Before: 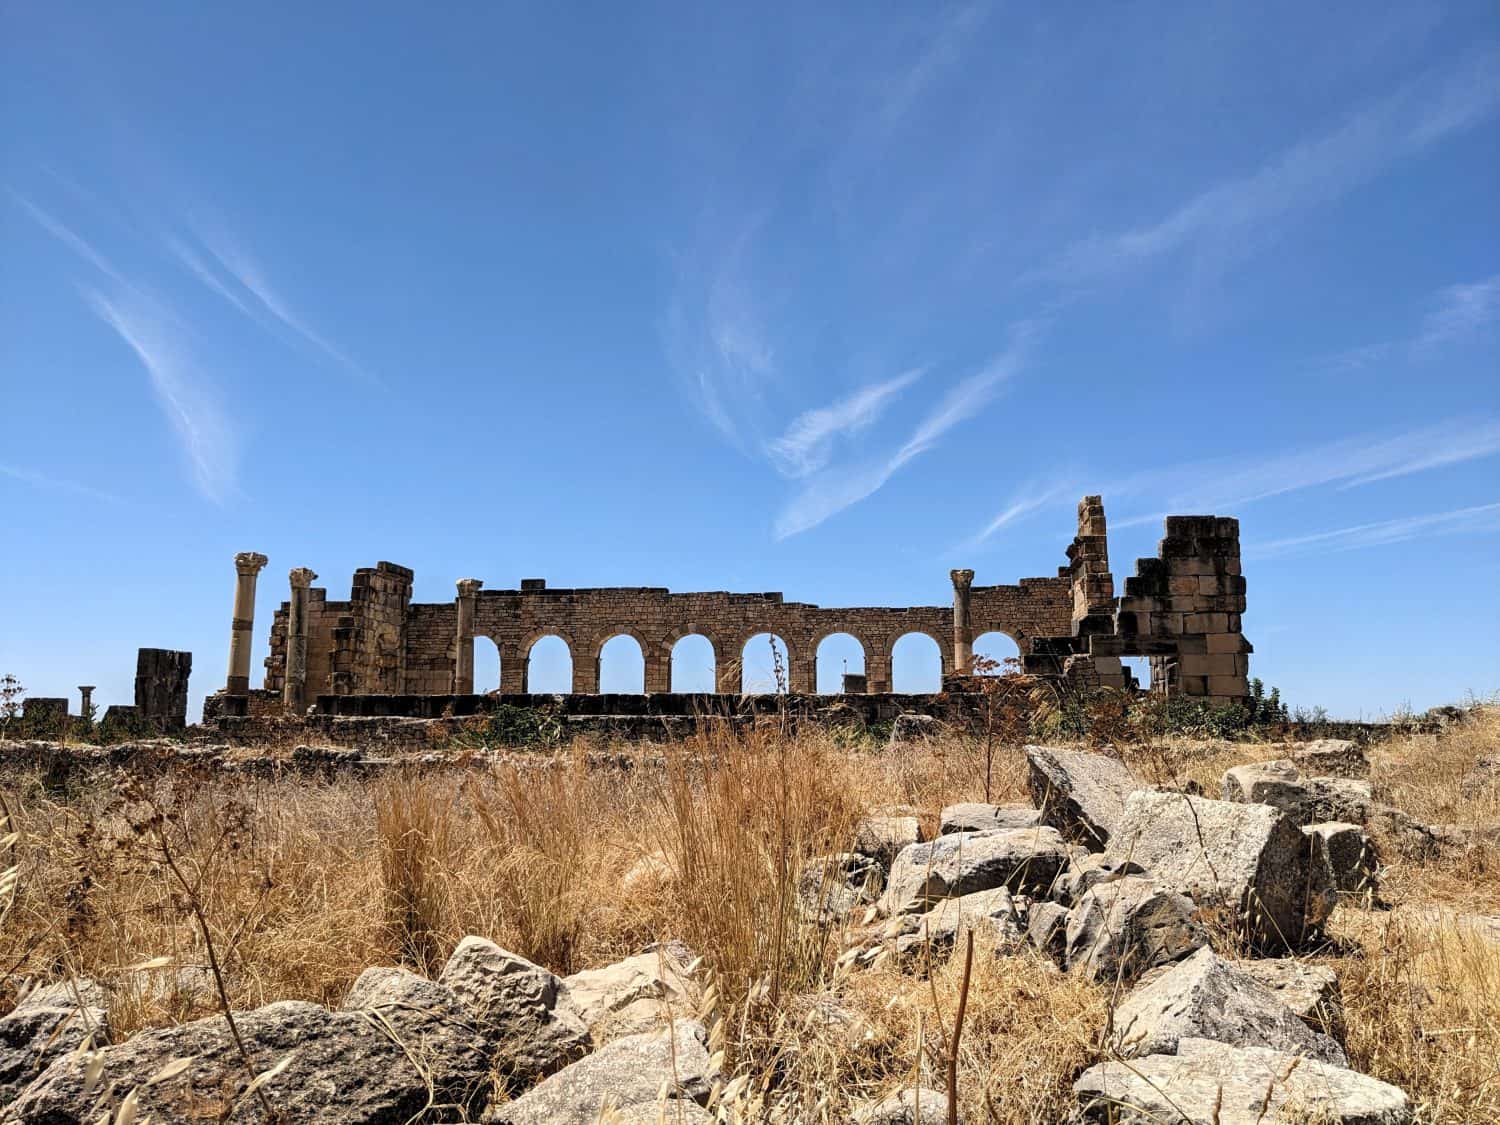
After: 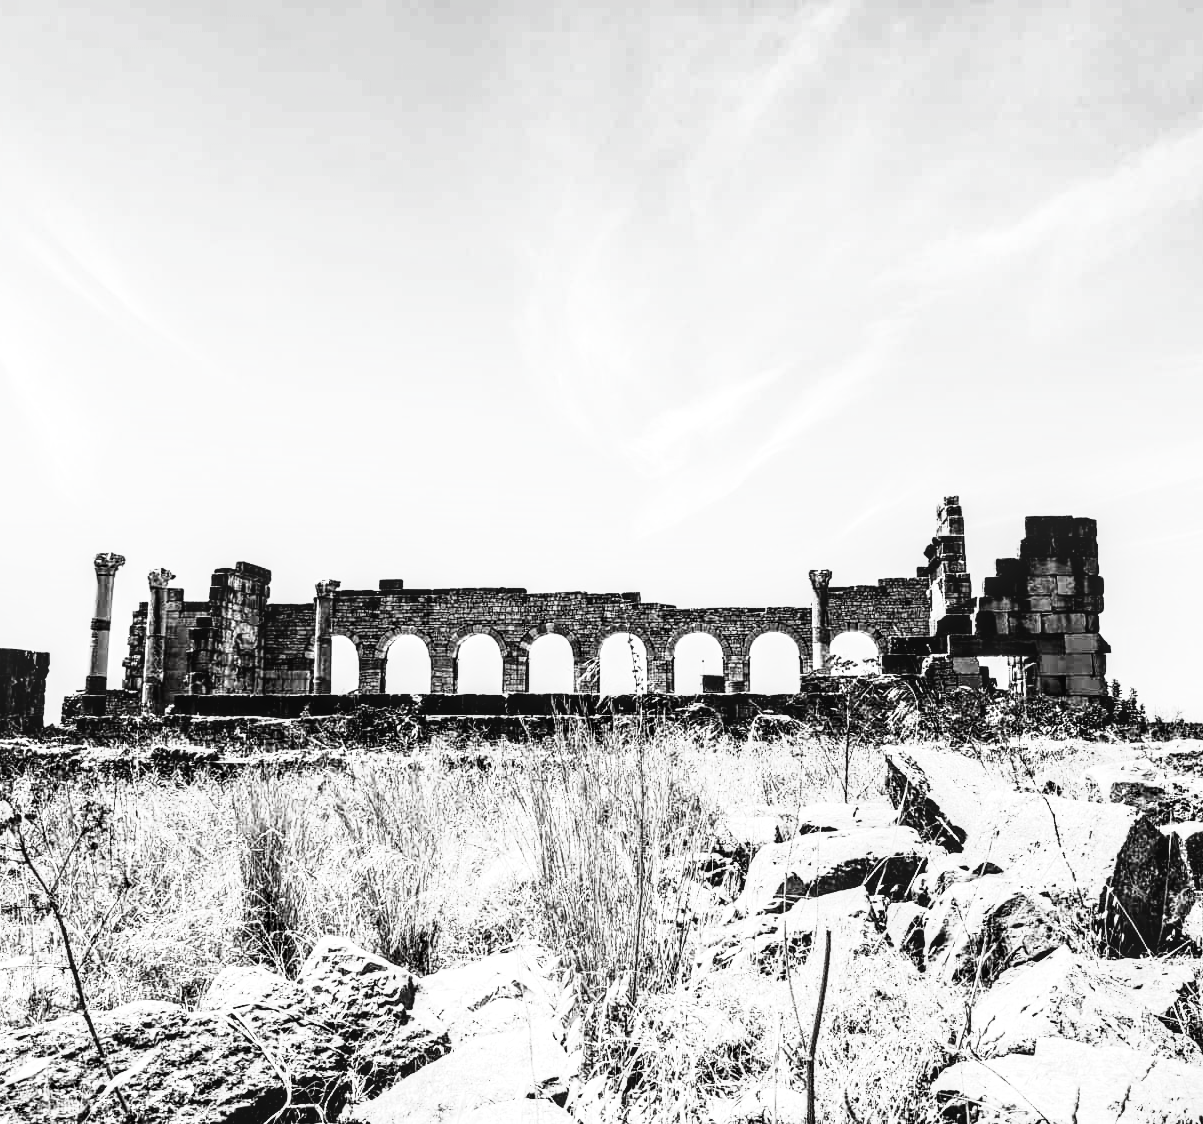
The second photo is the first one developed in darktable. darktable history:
local contrast: detail 130%
color zones: curves: ch0 [(0.006, 0.385) (0.143, 0.563) (0.243, 0.321) (0.352, 0.464) (0.516, 0.456) (0.625, 0.5) (0.75, 0.5) (0.875, 0.5)]; ch1 [(0, 0.5) (0.134, 0.504) (0.246, 0.463) (0.421, 0.515) (0.5, 0.56) (0.625, 0.5) (0.75, 0.5) (0.875, 0.5)]; ch2 [(0, 0.5) (0.131, 0.426) (0.307, 0.289) (0.38, 0.188) (0.513, 0.216) (0.625, 0.548) (0.75, 0.468) (0.838, 0.396) (0.971, 0.311)]
crop and rotate: left 9.496%, right 10.251%
exposure: black level correction 0, exposure 1.2 EV, compensate highlight preservation false
base curve: curves: ch0 [(0, 0) (0.007, 0.004) (0.027, 0.03) (0.046, 0.07) (0.207, 0.54) (0.442, 0.872) (0.673, 0.972) (1, 1)], preserve colors none
tone curve: curves: ch0 [(0, 0) (0.003, 0.003) (0.011, 0.012) (0.025, 0.027) (0.044, 0.048) (0.069, 0.075) (0.1, 0.108) (0.136, 0.147) (0.177, 0.192) (0.224, 0.243) (0.277, 0.3) (0.335, 0.363) (0.399, 0.433) (0.468, 0.508) (0.543, 0.589) (0.623, 0.676) (0.709, 0.769) (0.801, 0.868) (0.898, 0.949) (1, 1)], color space Lab, linked channels, preserve colors none
contrast brightness saturation: contrast 0.025, brightness -0.991, saturation -0.981
